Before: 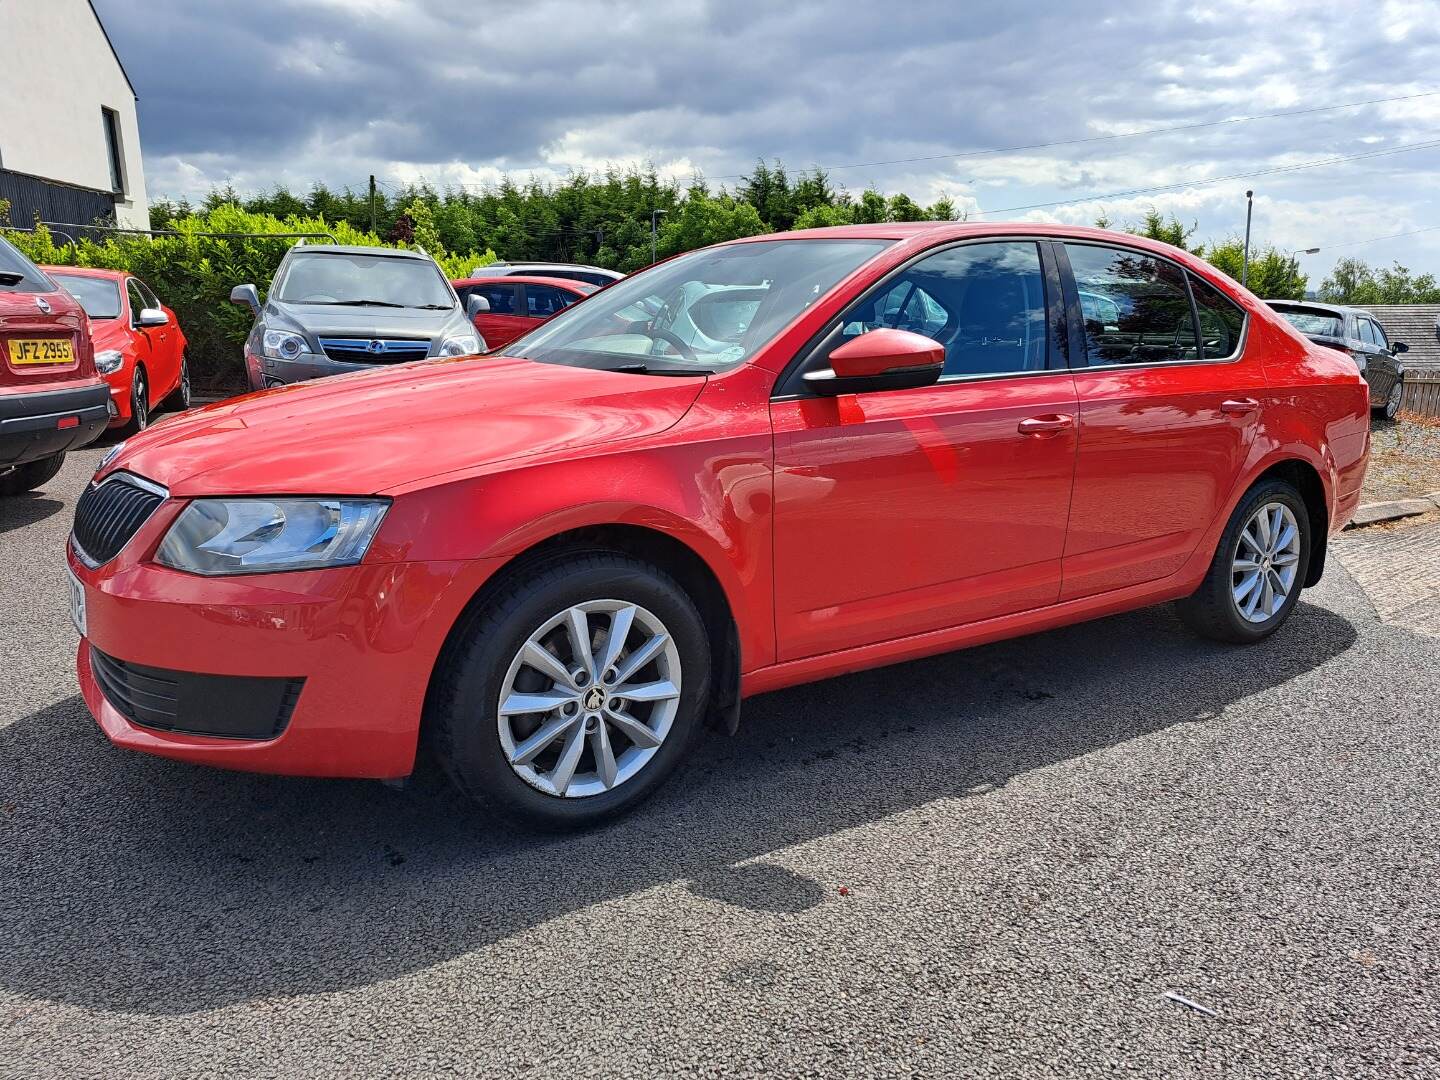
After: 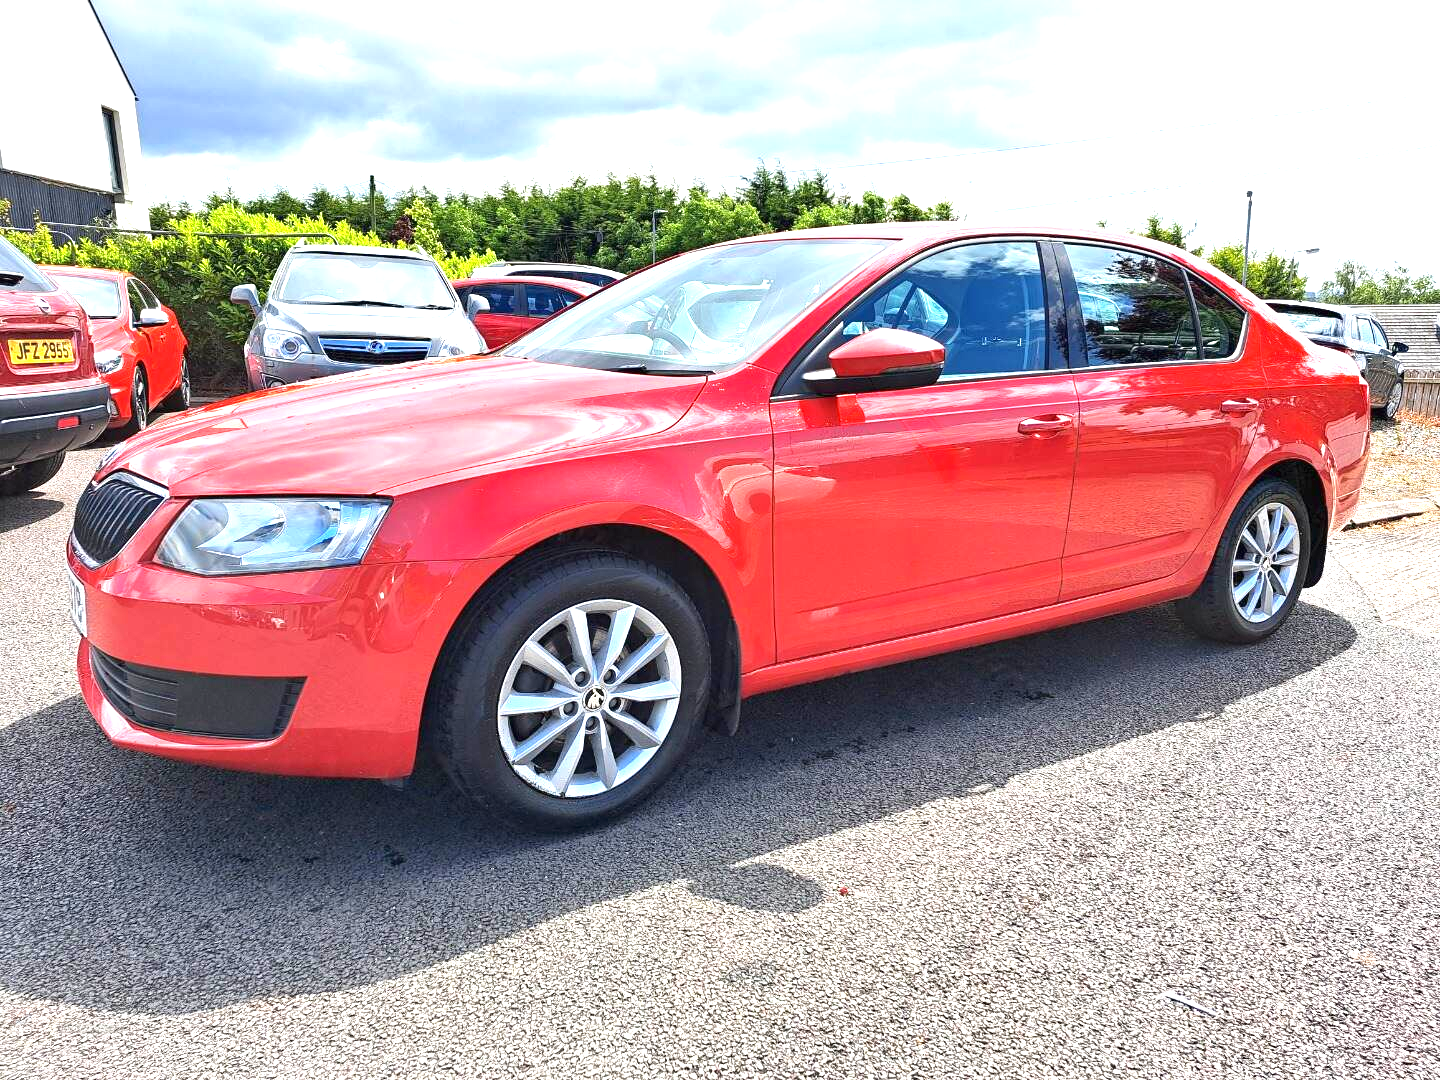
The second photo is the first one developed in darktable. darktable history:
exposure: black level correction 0, exposure 1.404 EV, compensate highlight preservation false
